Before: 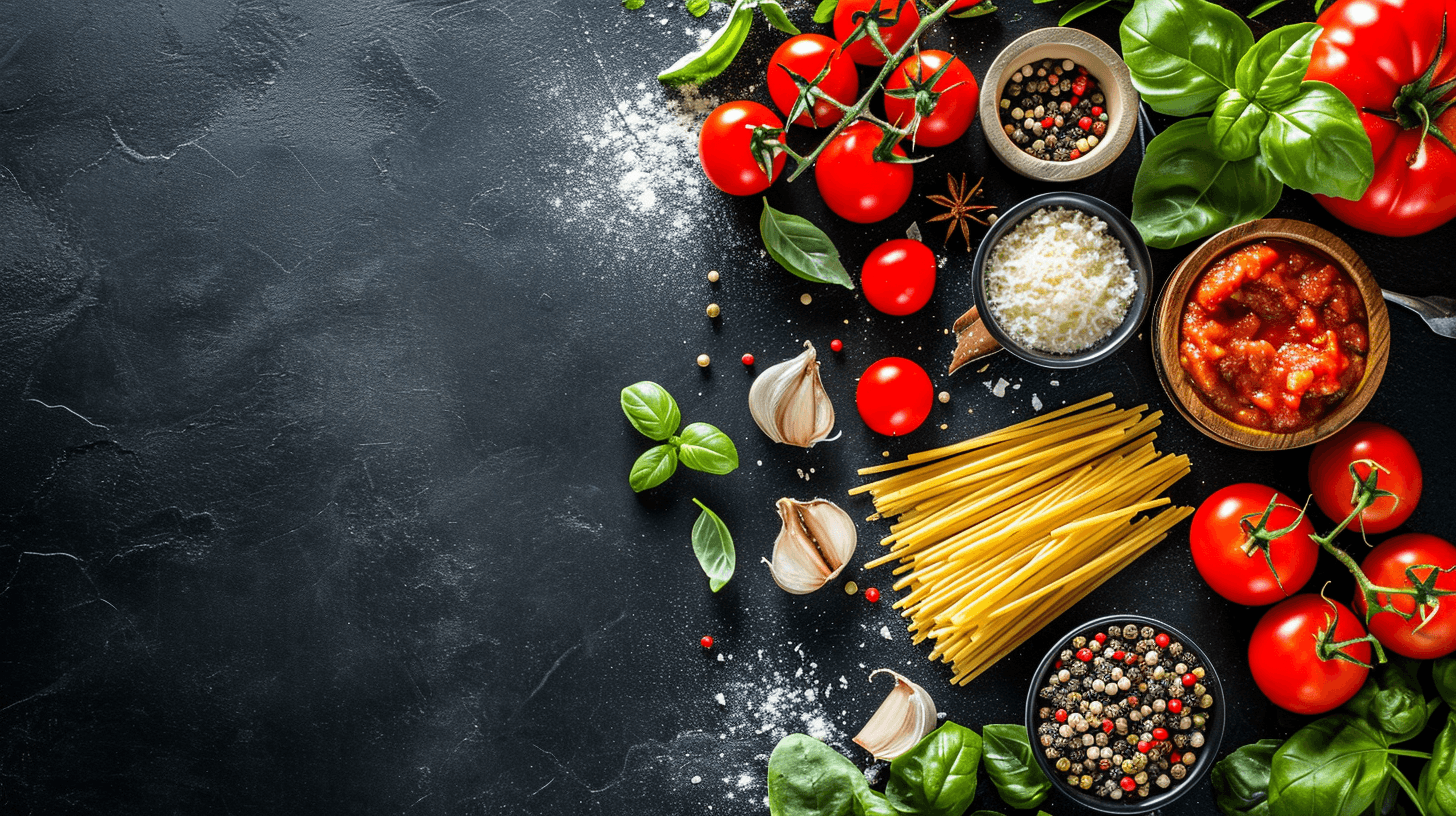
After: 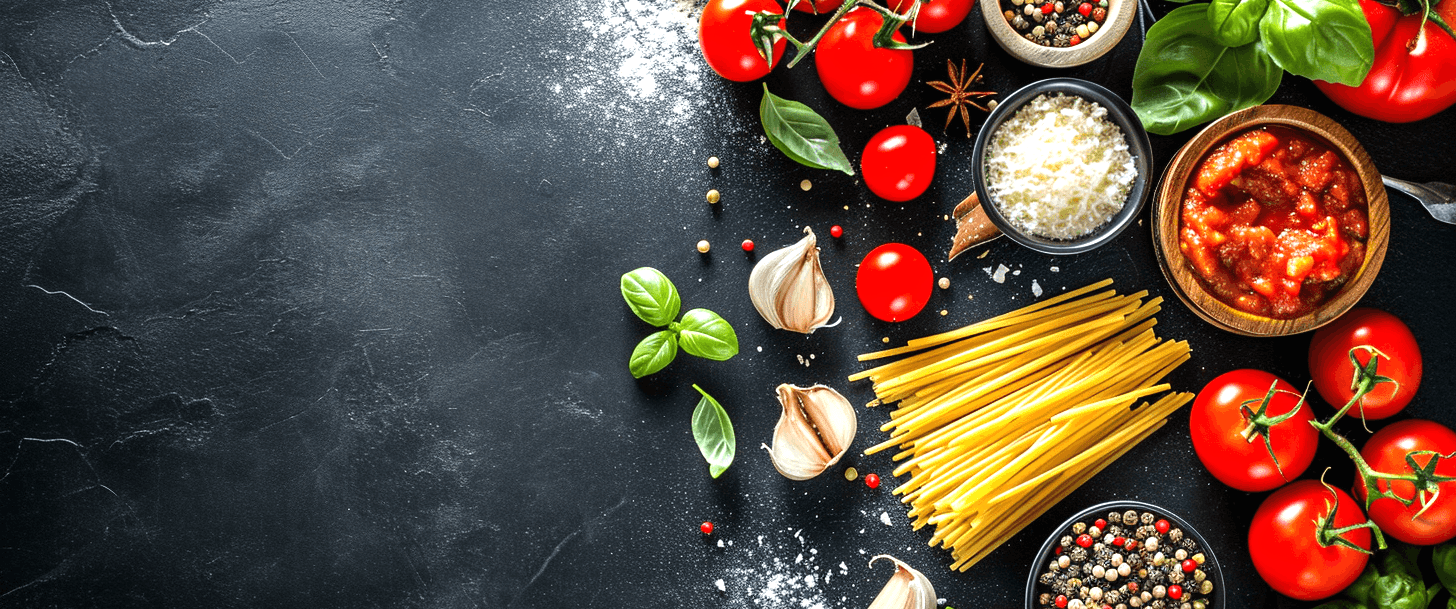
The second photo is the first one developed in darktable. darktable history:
crop: top 14.017%, bottom 11.295%
exposure: black level correction 0, exposure 0.498 EV, compensate exposure bias true, compensate highlight preservation false
